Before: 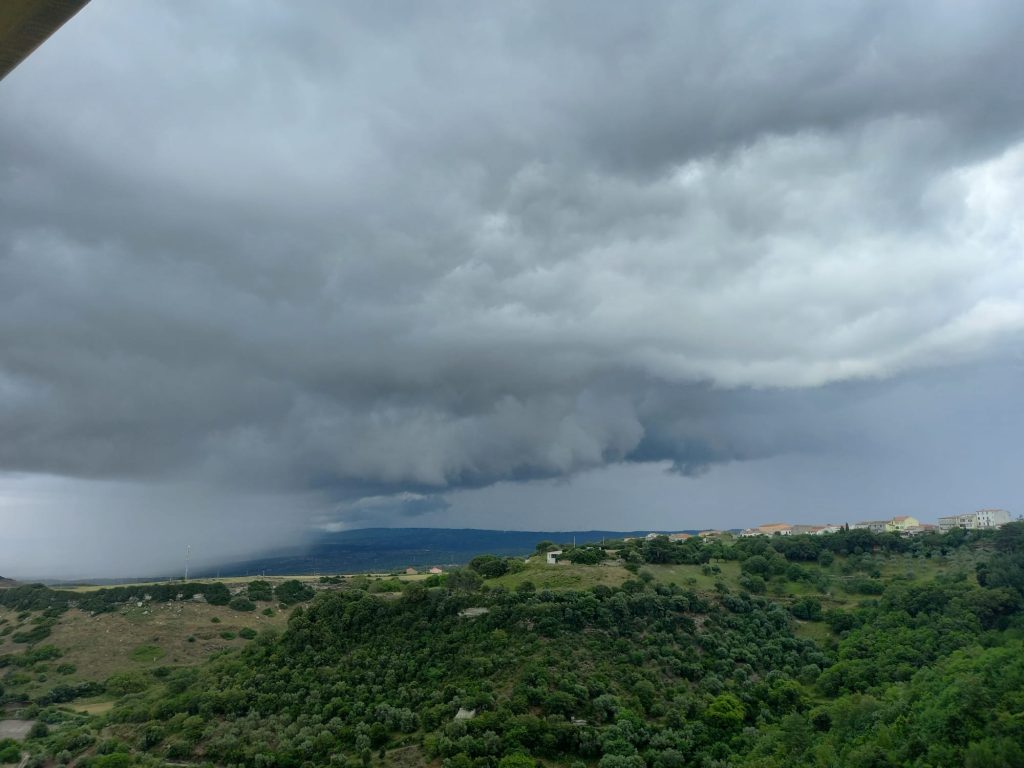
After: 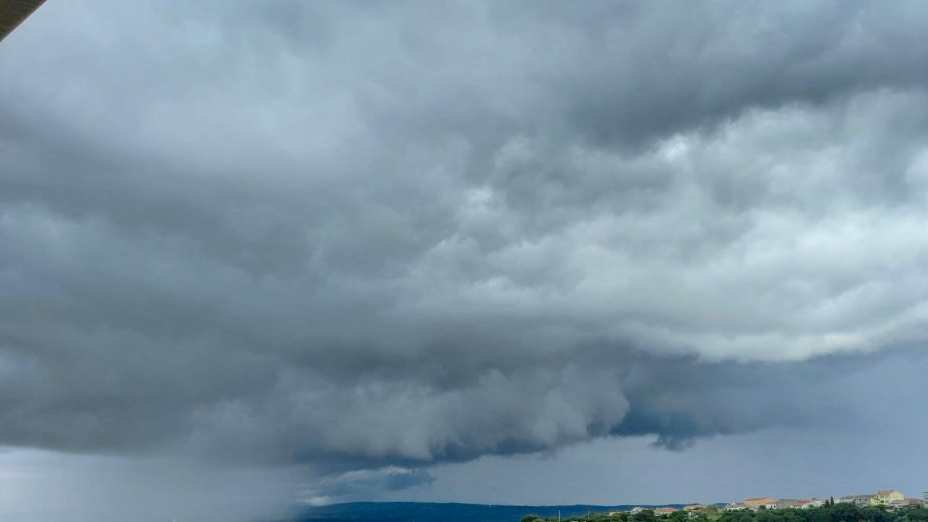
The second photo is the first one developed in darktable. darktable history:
crop: left 1.509%, top 3.452%, right 7.696%, bottom 28.452%
local contrast: on, module defaults
tone equalizer: on, module defaults
color balance rgb: linear chroma grading › shadows -8%, linear chroma grading › global chroma 10%, perceptual saturation grading › global saturation 2%, perceptual saturation grading › highlights -2%, perceptual saturation grading › mid-tones 4%, perceptual saturation grading › shadows 8%, perceptual brilliance grading › global brilliance 2%, perceptual brilliance grading › highlights -4%, global vibrance 16%, saturation formula JzAzBz (2021)
shadows and highlights: shadows 49, highlights -41, soften with gaussian
